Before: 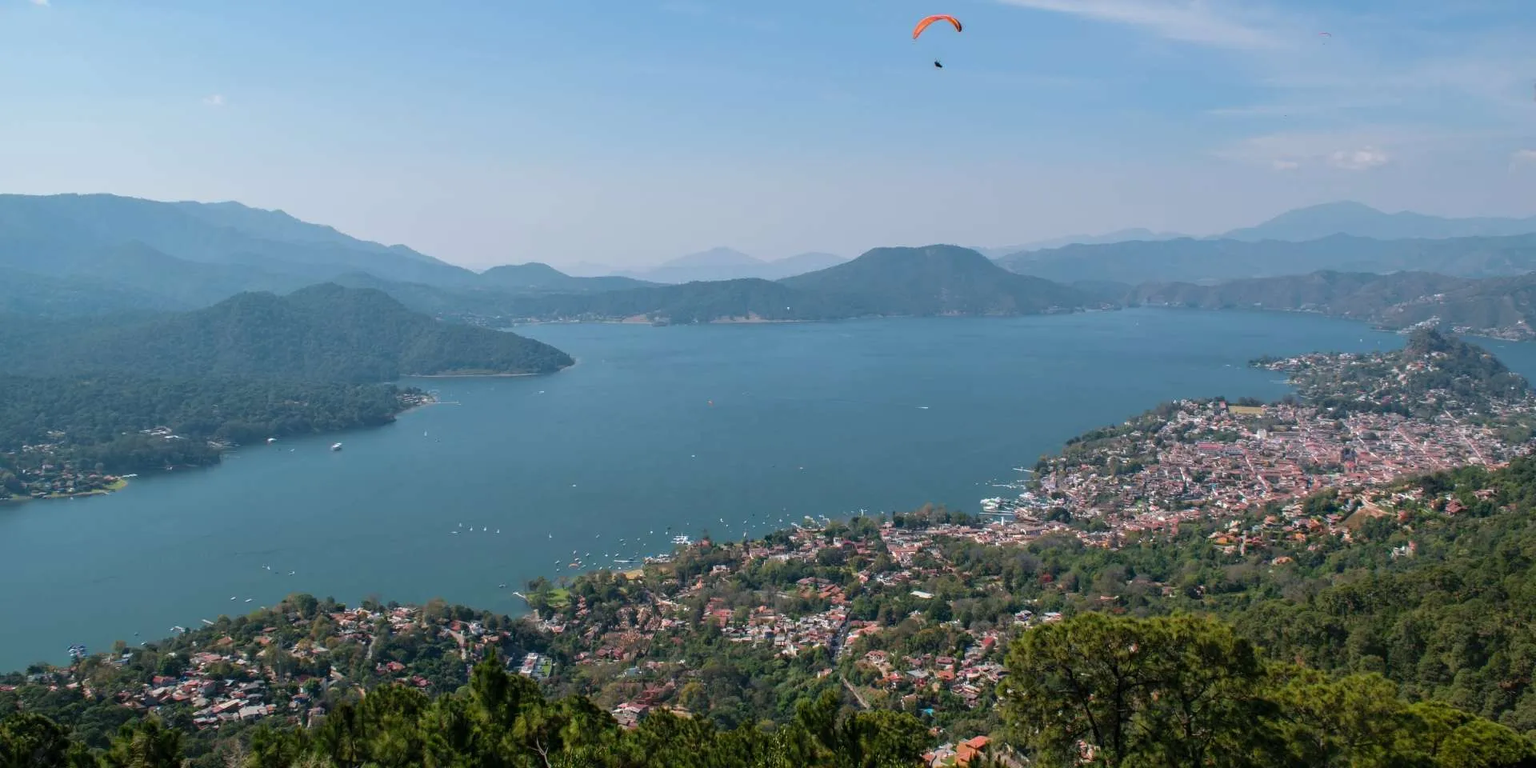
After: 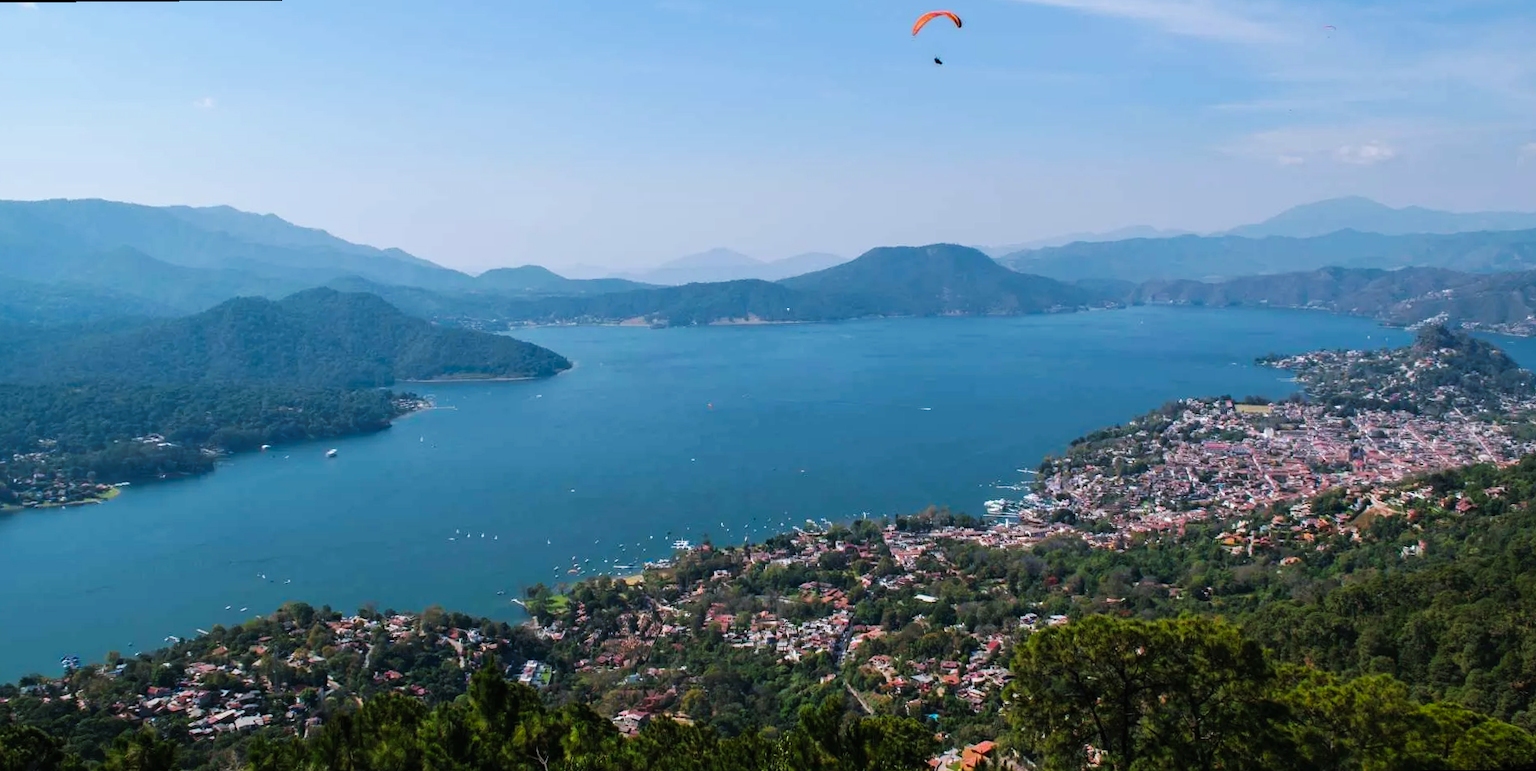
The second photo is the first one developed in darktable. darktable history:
white balance: red 0.974, blue 1.044
rotate and perspective: rotation -0.45°, automatic cropping original format, crop left 0.008, crop right 0.992, crop top 0.012, crop bottom 0.988
tone curve: curves: ch0 [(0, 0) (0.003, 0.009) (0.011, 0.013) (0.025, 0.019) (0.044, 0.029) (0.069, 0.04) (0.1, 0.053) (0.136, 0.08) (0.177, 0.114) (0.224, 0.151) (0.277, 0.207) (0.335, 0.267) (0.399, 0.35) (0.468, 0.442) (0.543, 0.545) (0.623, 0.656) (0.709, 0.752) (0.801, 0.843) (0.898, 0.932) (1, 1)], preserve colors none
